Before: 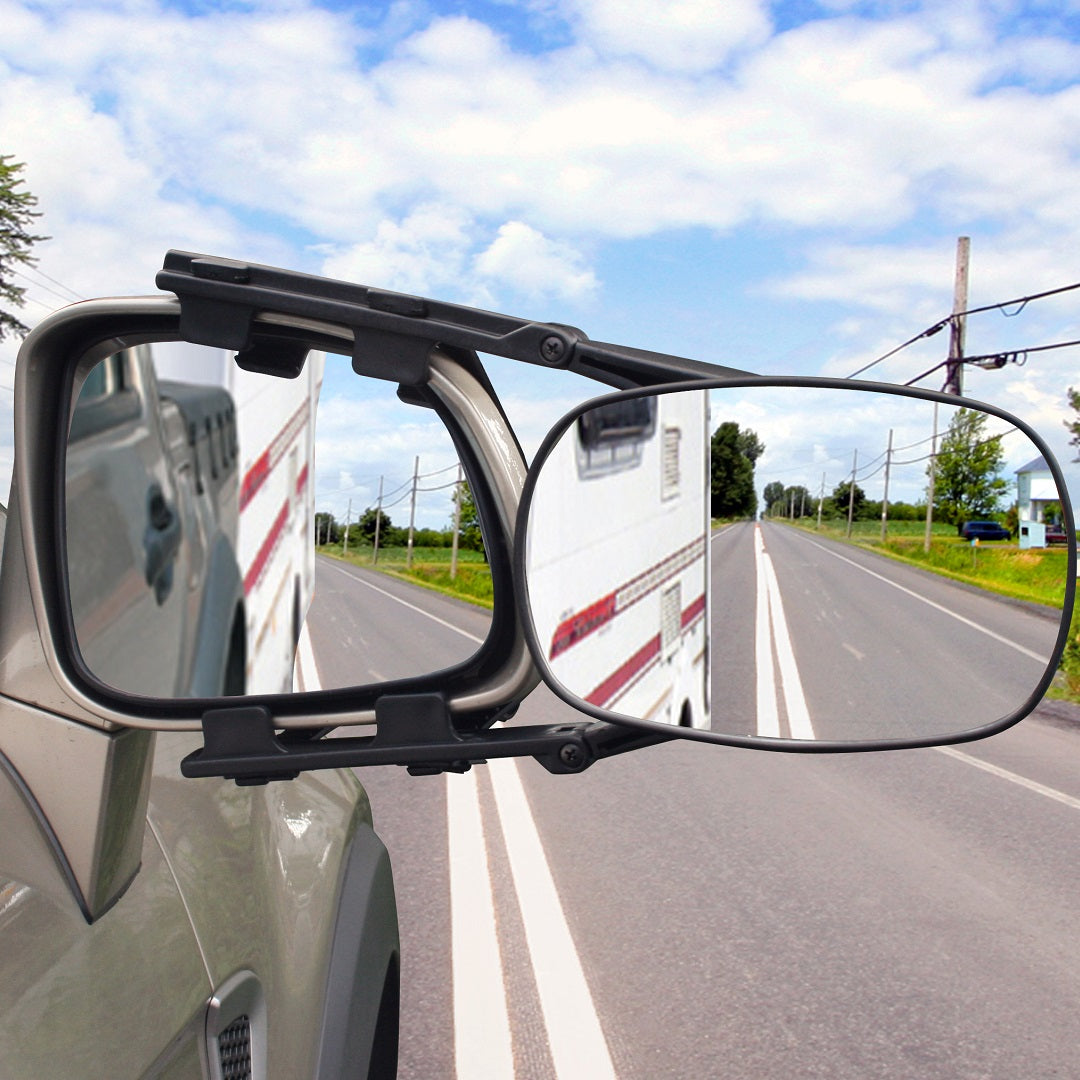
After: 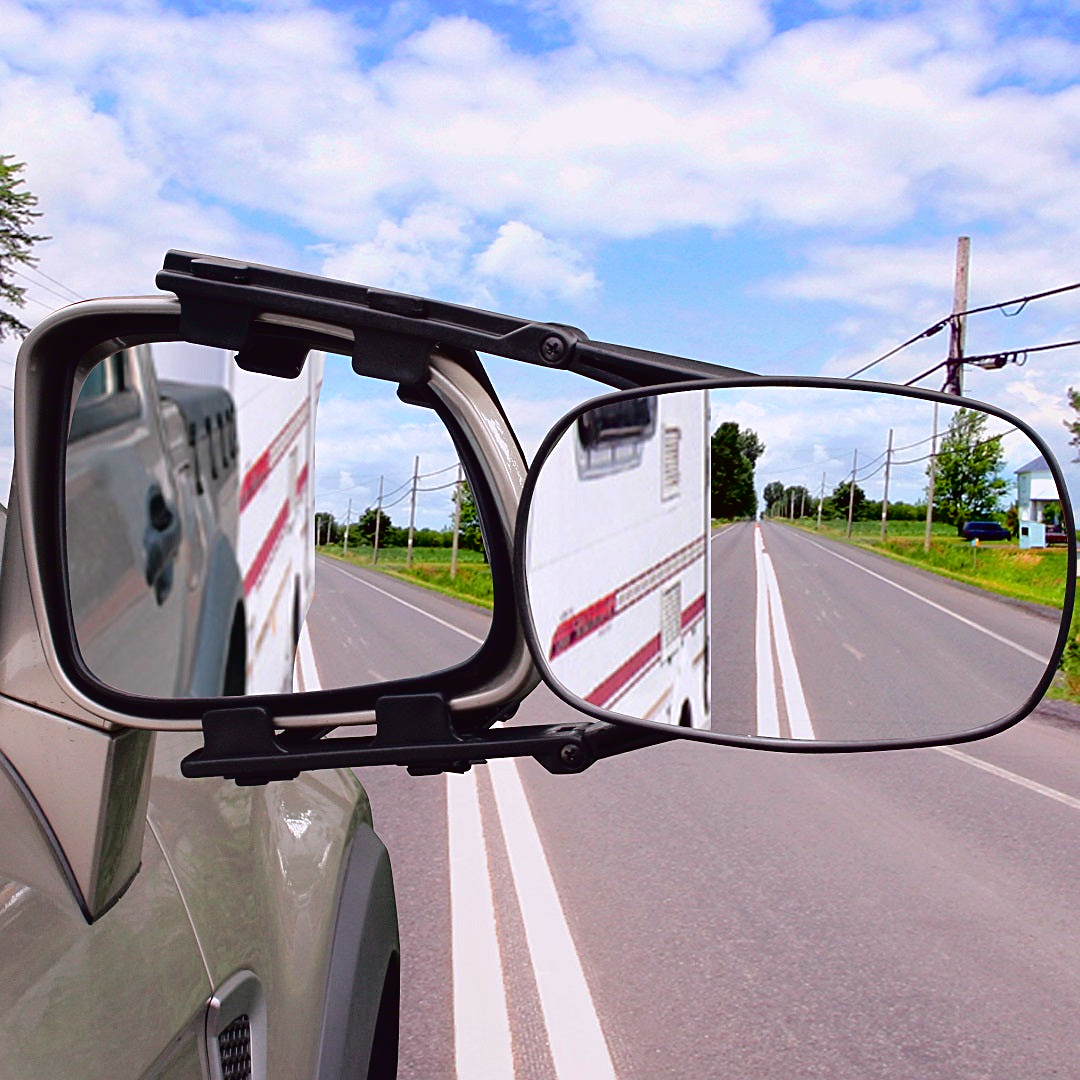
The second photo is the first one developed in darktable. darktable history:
white balance: red 0.984, blue 1.059
sharpen: on, module defaults
tone curve: curves: ch0 [(0, 0.013) (0.181, 0.074) (0.337, 0.304) (0.498, 0.485) (0.78, 0.742) (0.993, 0.954)]; ch1 [(0, 0) (0.294, 0.184) (0.359, 0.34) (0.362, 0.35) (0.43, 0.41) (0.469, 0.463) (0.495, 0.502) (0.54, 0.563) (0.612, 0.641) (1, 1)]; ch2 [(0, 0) (0.44, 0.437) (0.495, 0.502) (0.524, 0.534) (0.557, 0.56) (0.634, 0.654) (0.728, 0.722) (1, 1)], color space Lab, independent channels, preserve colors none
